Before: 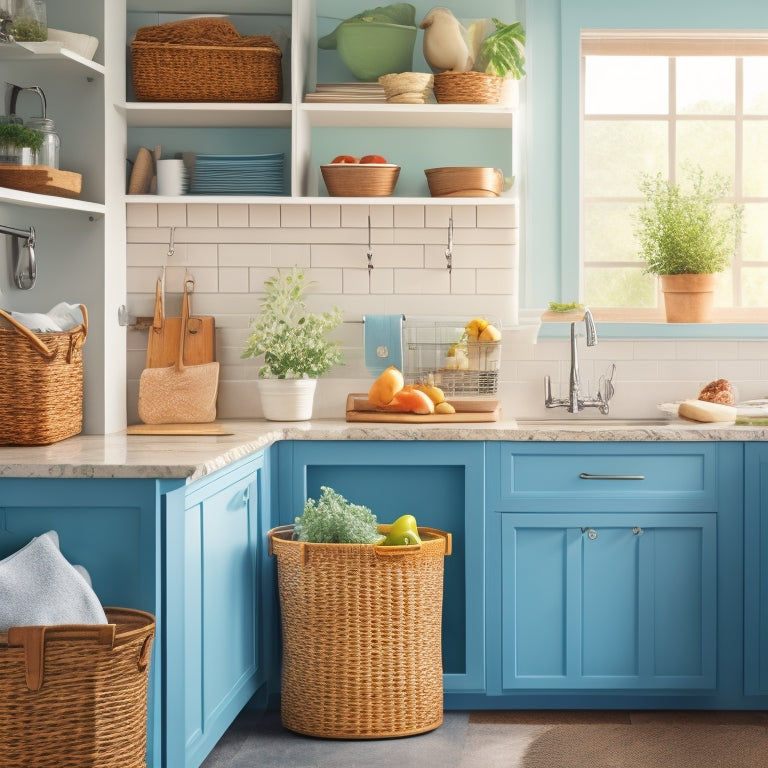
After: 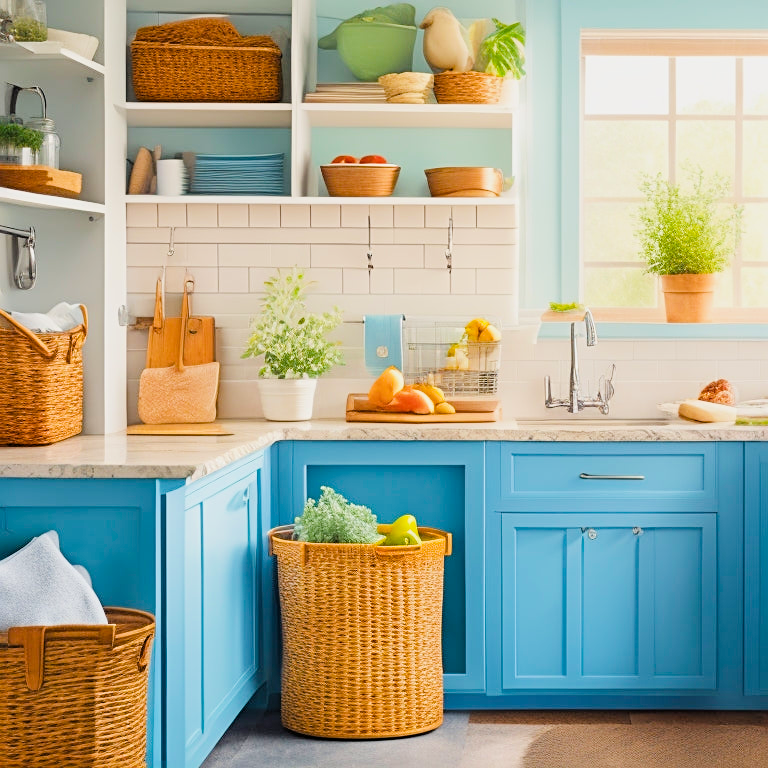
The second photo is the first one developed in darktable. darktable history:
exposure: black level correction 0, exposure 0.5 EV, compensate highlight preservation false
color balance rgb: perceptual saturation grading › global saturation 36%, perceptual brilliance grading › global brilliance 10%, global vibrance 20%
sharpen: radius 2.529, amount 0.323
shadows and highlights: shadows 4.1, highlights -17.6, soften with gaussian
filmic rgb: black relative exposure -6.68 EV, white relative exposure 4.56 EV, hardness 3.25
